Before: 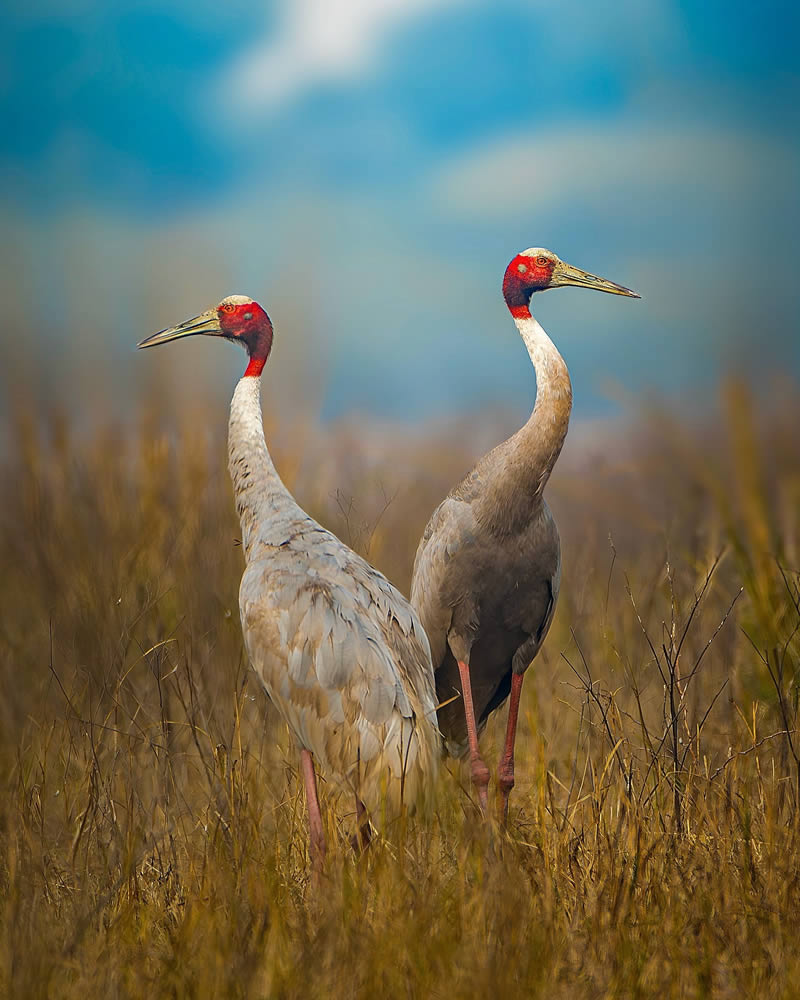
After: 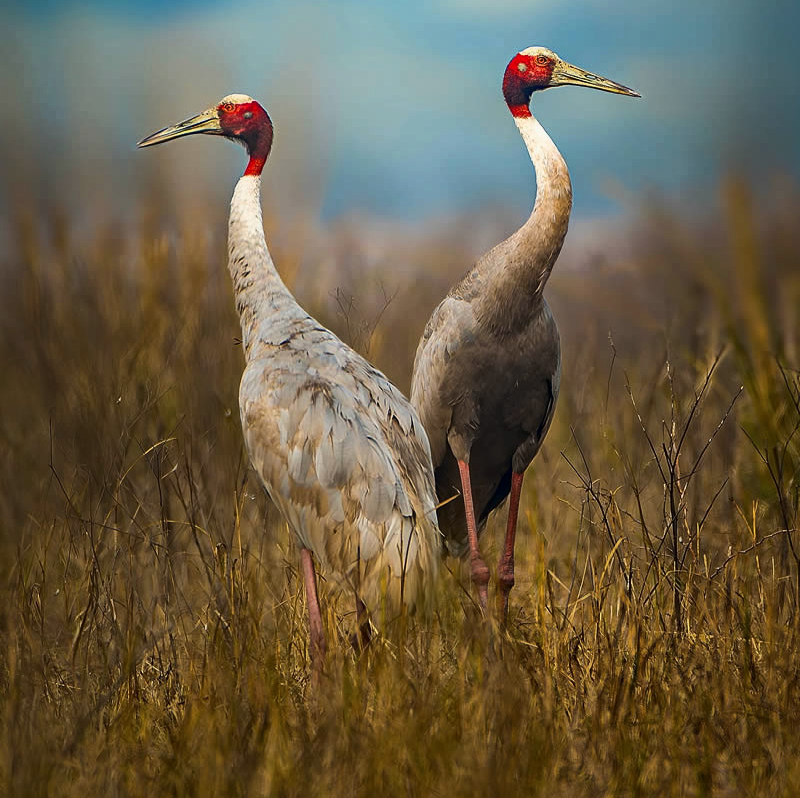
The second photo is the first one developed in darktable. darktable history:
local contrast: mode bilateral grid, contrast 20, coarseness 51, detail 119%, midtone range 0.2
exposure: exposure -0.375 EV, compensate exposure bias true, compensate highlight preservation false
tone curve: curves: ch0 [(0, 0) (0.003, 0.011) (0.011, 0.019) (0.025, 0.03) (0.044, 0.045) (0.069, 0.061) (0.1, 0.085) (0.136, 0.119) (0.177, 0.159) (0.224, 0.205) (0.277, 0.261) (0.335, 0.329) (0.399, 0.407) (0.468, 0.508) (0.543, 0.606) (0.623, 0.71) (0.709, 0.815) (0.801, 0.903) (0.898, 0.957) (1, 1)], color space Lab, linked channels, preserve colors none
crop and rotate: top 20.152%
